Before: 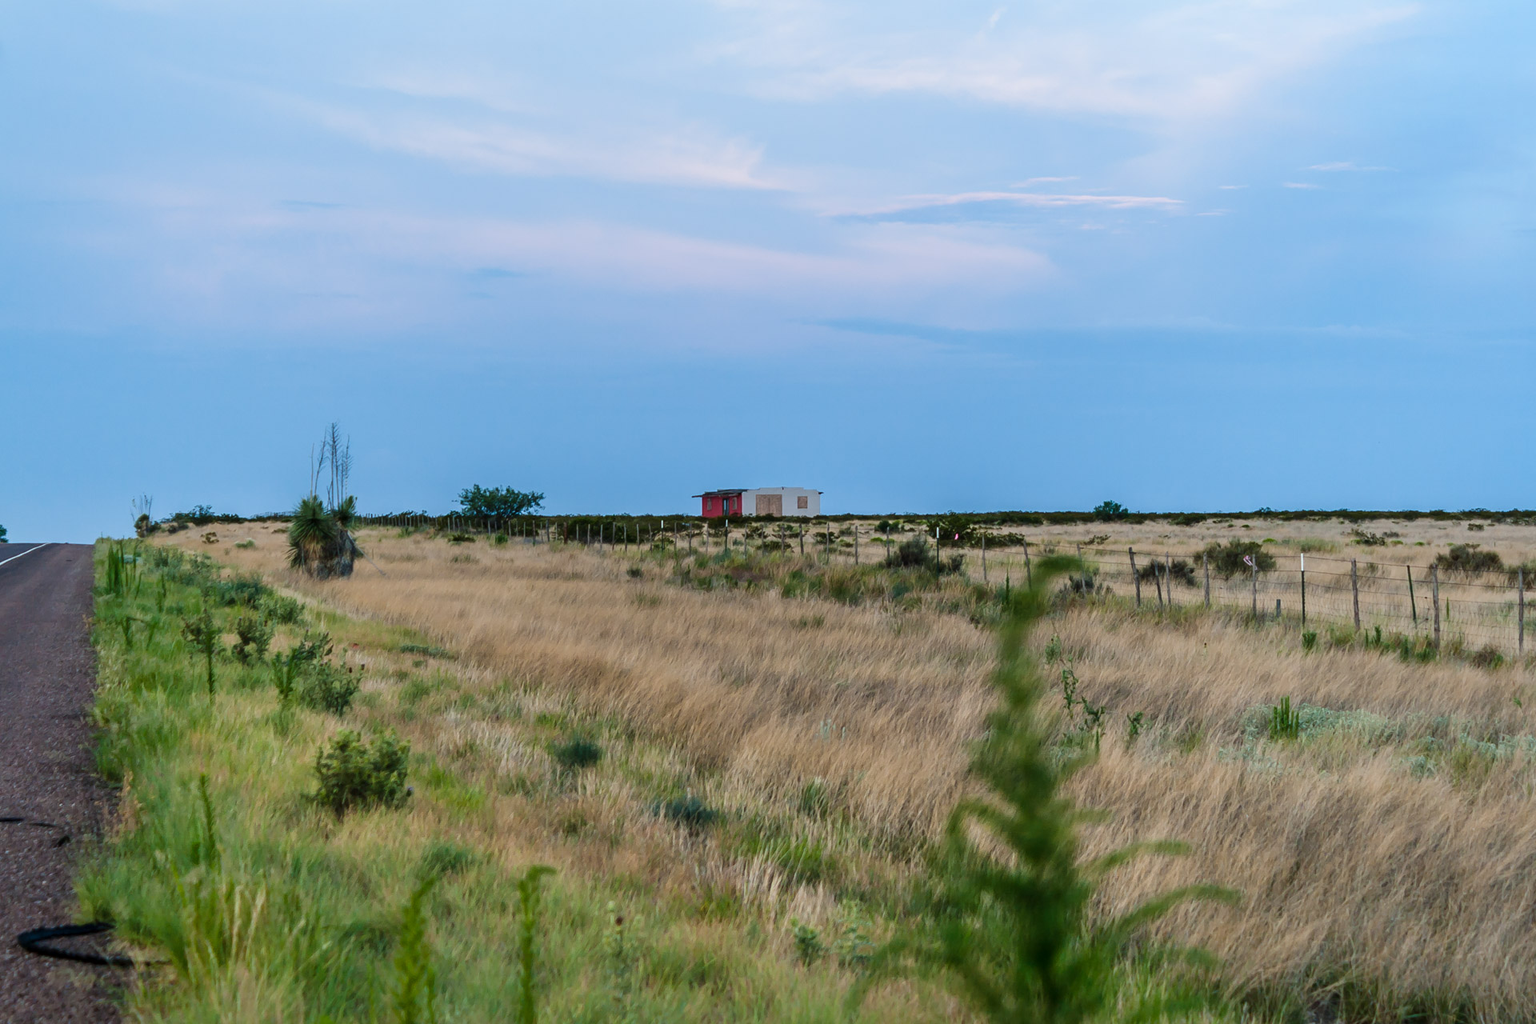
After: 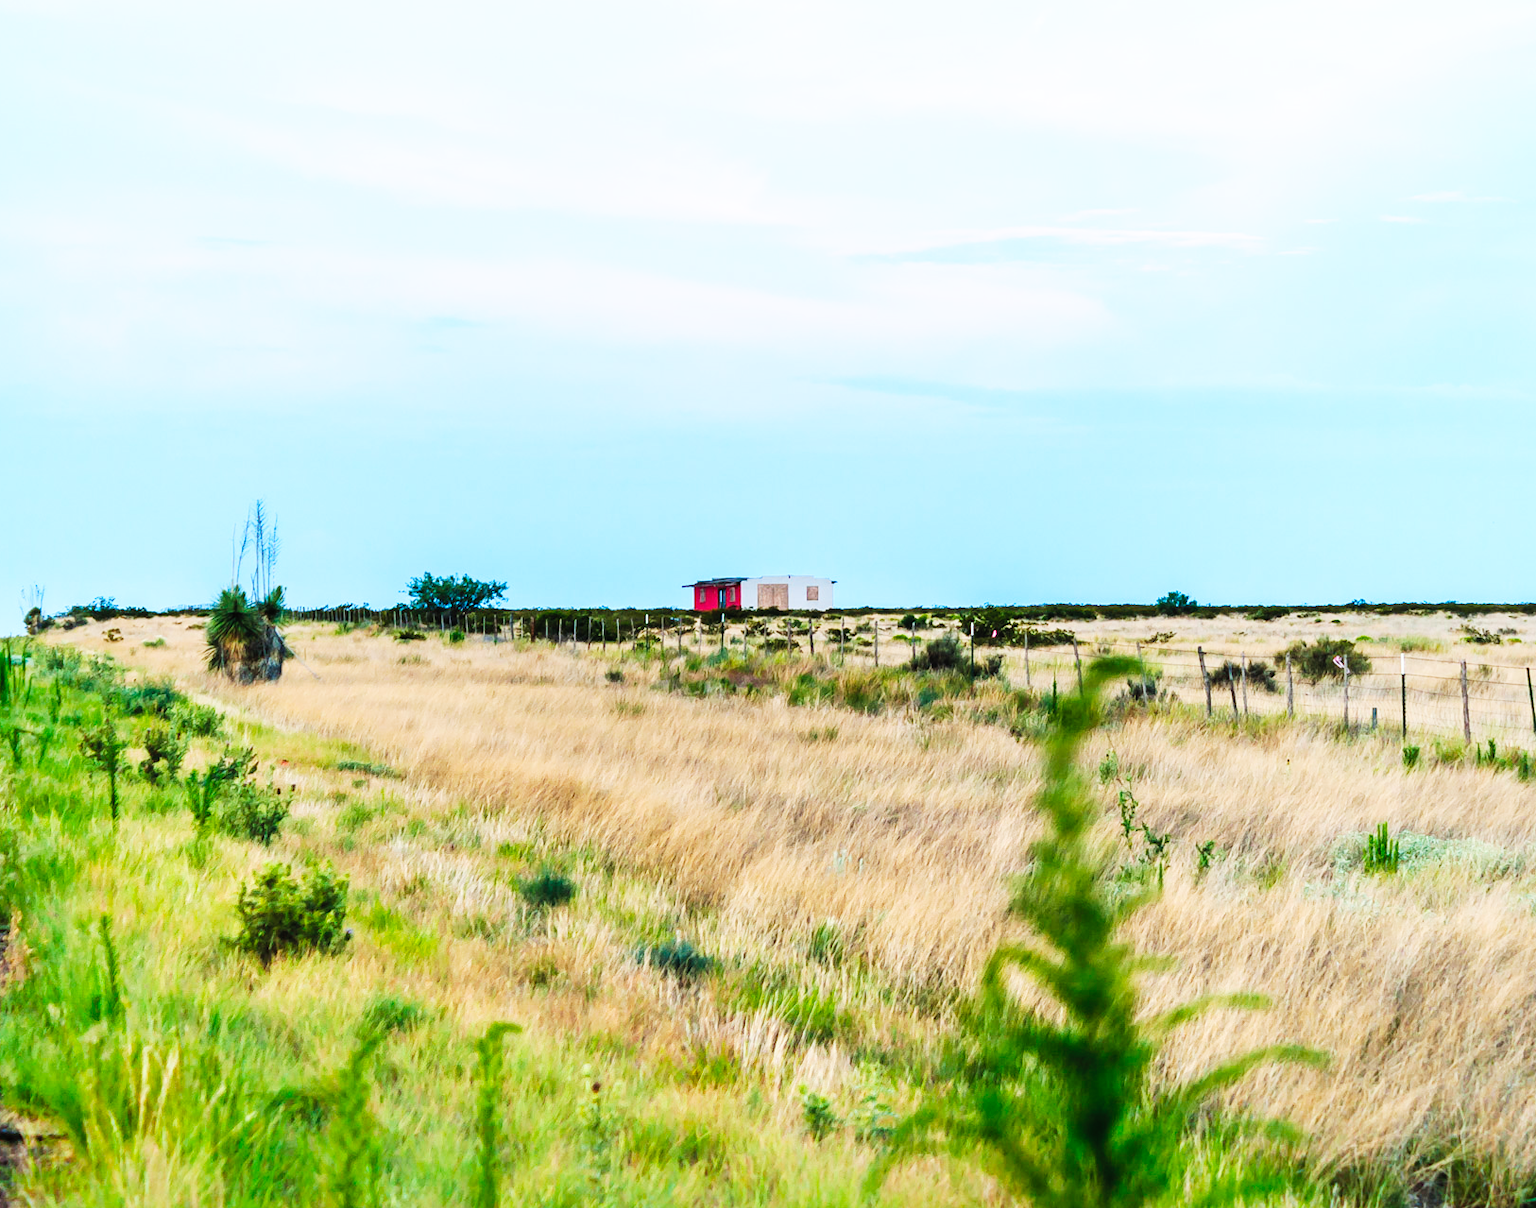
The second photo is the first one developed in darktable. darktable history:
base curve: curves: ch0 [(0, 0) (0.007, 0.004) (0.027, 0.03) (0.046, 0.07) (0.207, 0.54) (0.442, 0.872) (0.673, 0.972) (1, 1)], preserve colors none
contrast brightness saturation: brightness 0.091, saturation 0.191
crop: left 7.456%, right 7.81%
